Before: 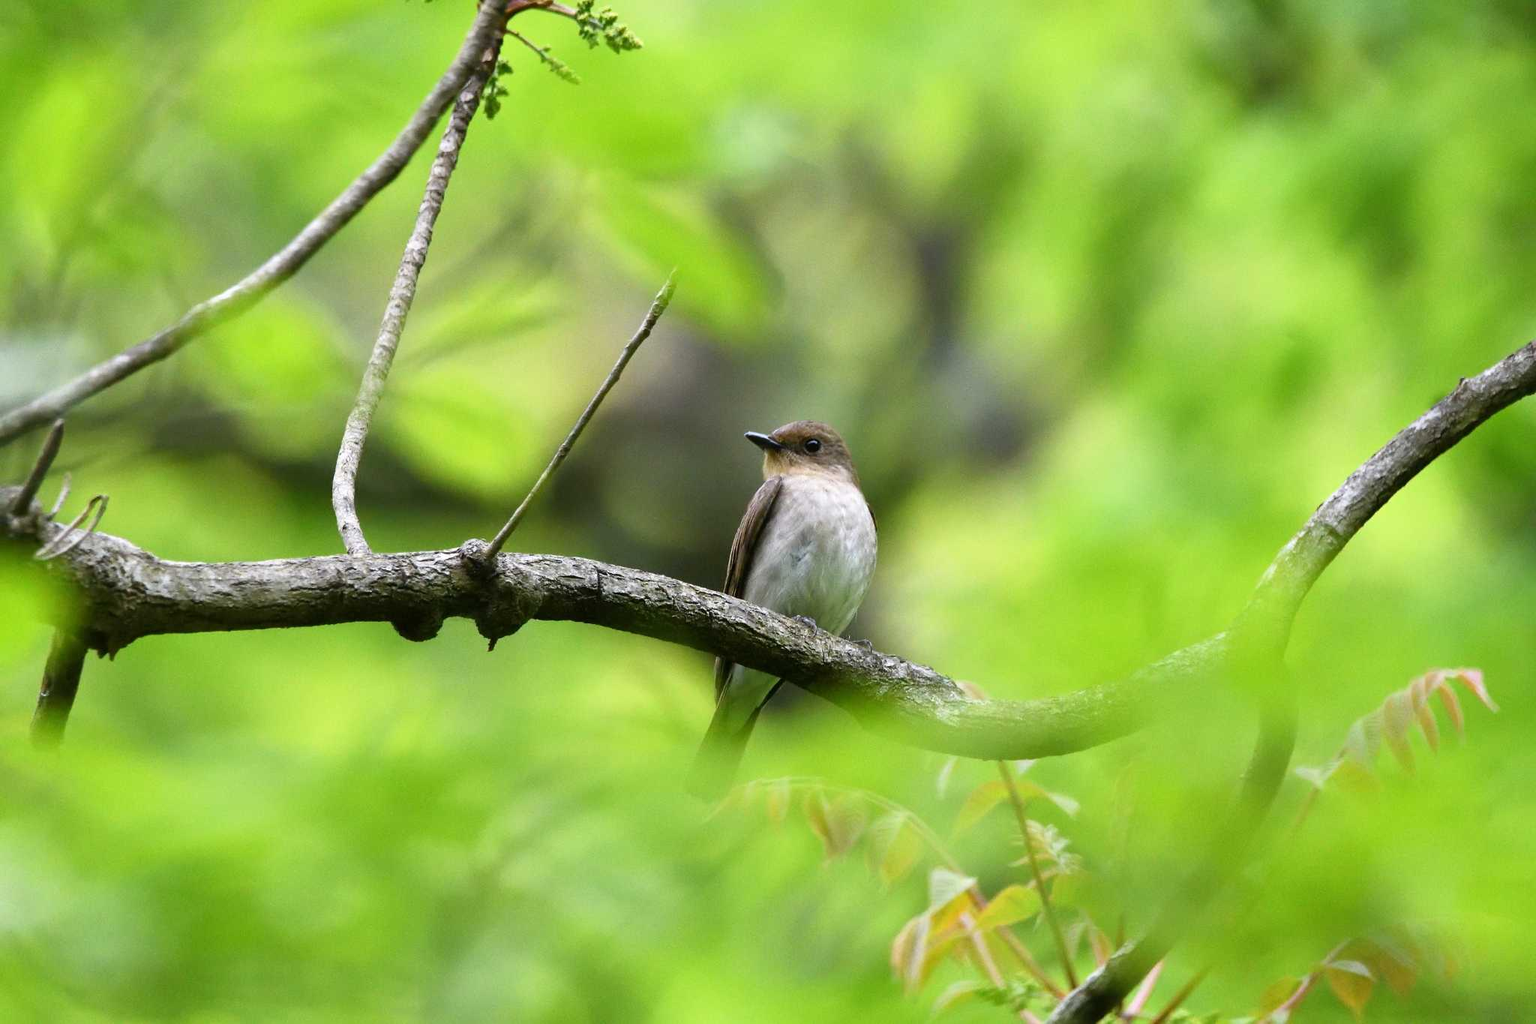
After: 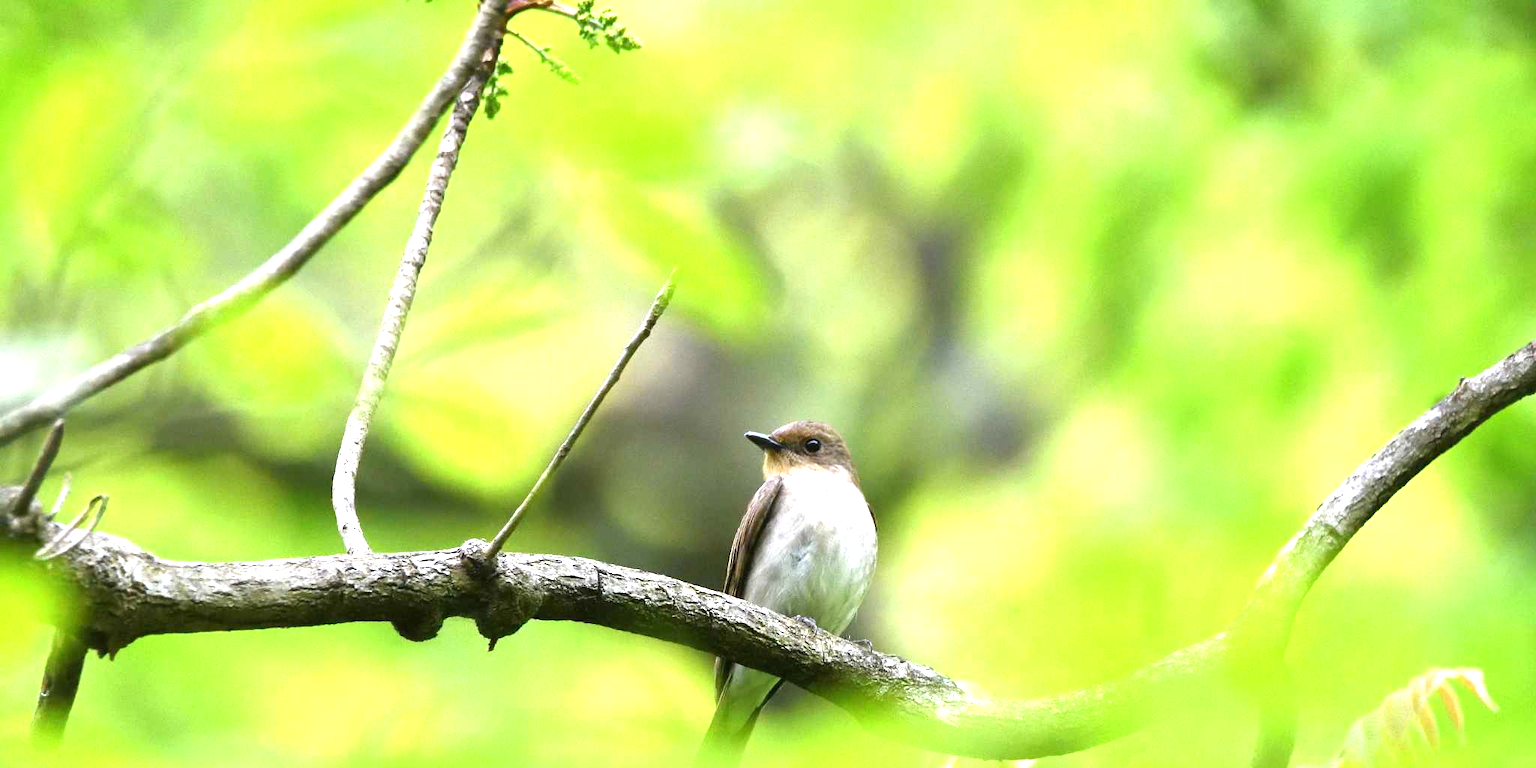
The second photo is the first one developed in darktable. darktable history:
exposure: black level correction 0, exposure 1.106 EV, compensate highlight preservation false
crop: bottom 24.979%
